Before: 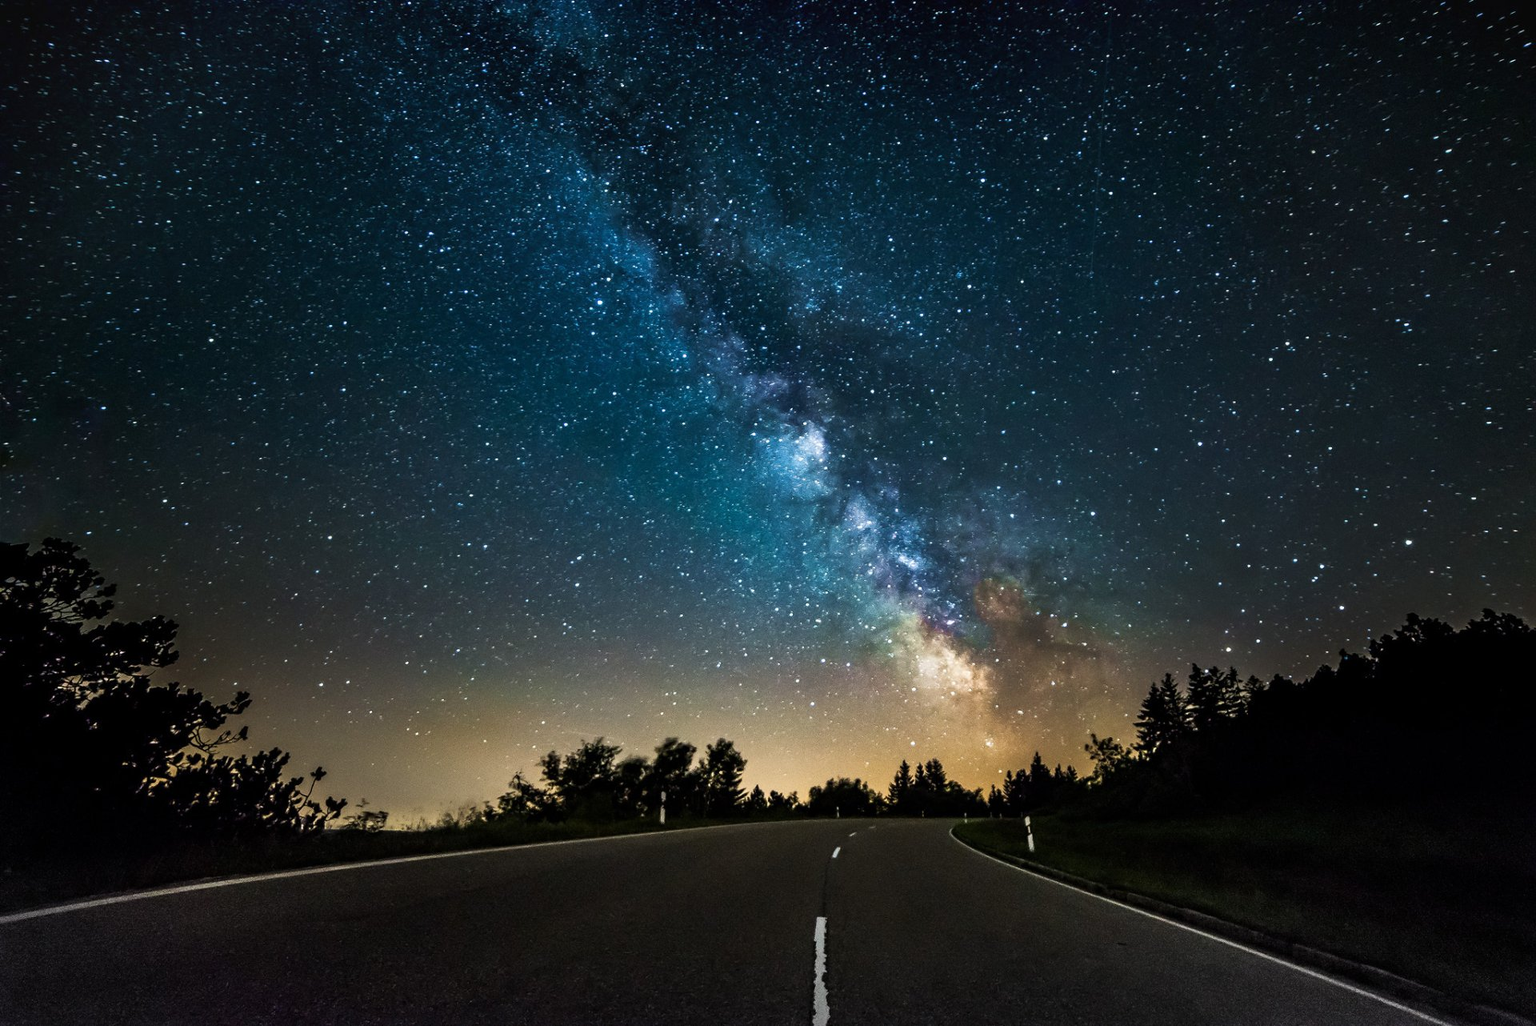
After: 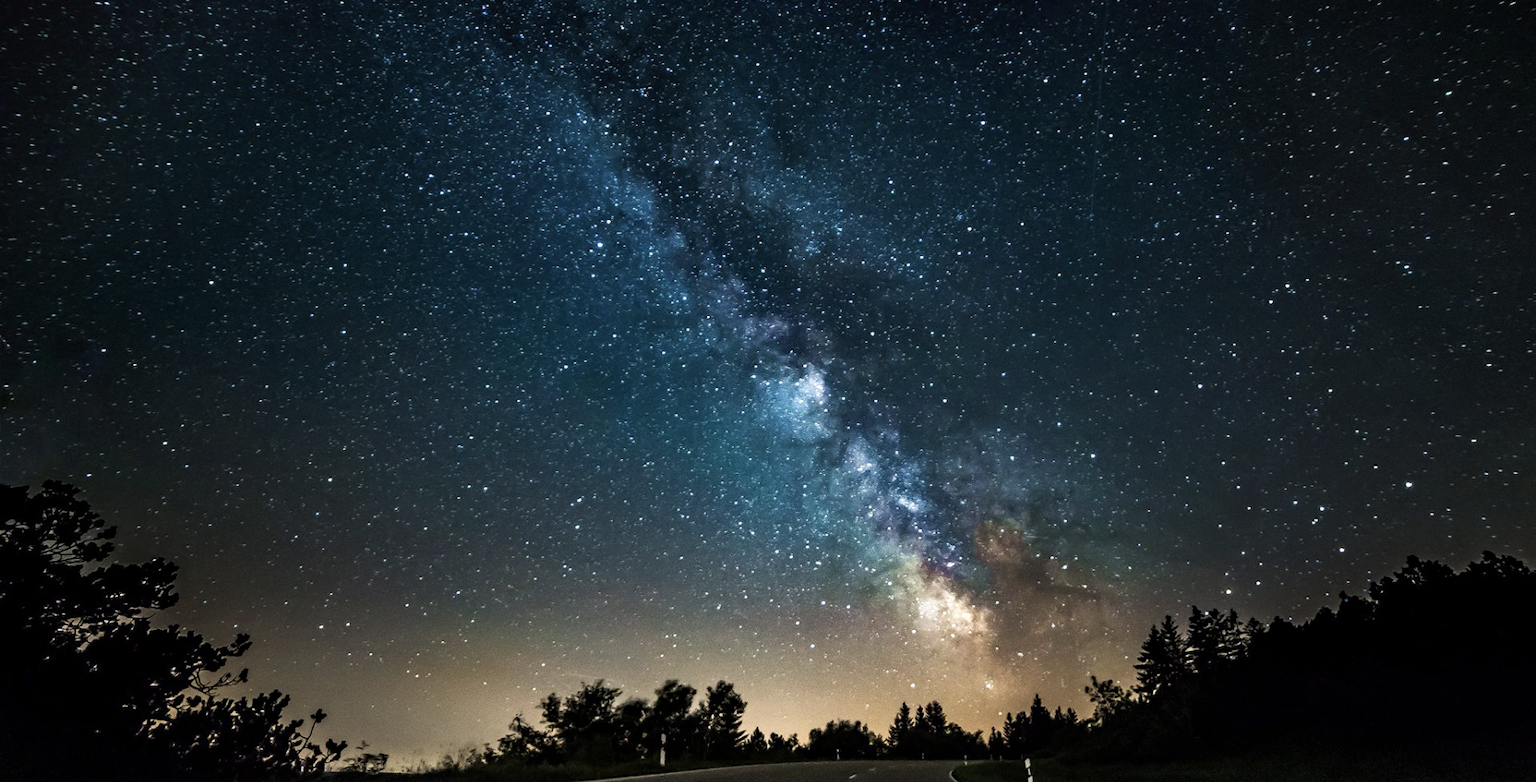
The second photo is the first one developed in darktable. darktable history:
crop: top 5.639%, bottom 18.068%
color balance rgb: shadows lift › hue 84.75°, perceptual saturation grading › global saturation -31.584%
haze removal: compatibility mode true, adaptive false
